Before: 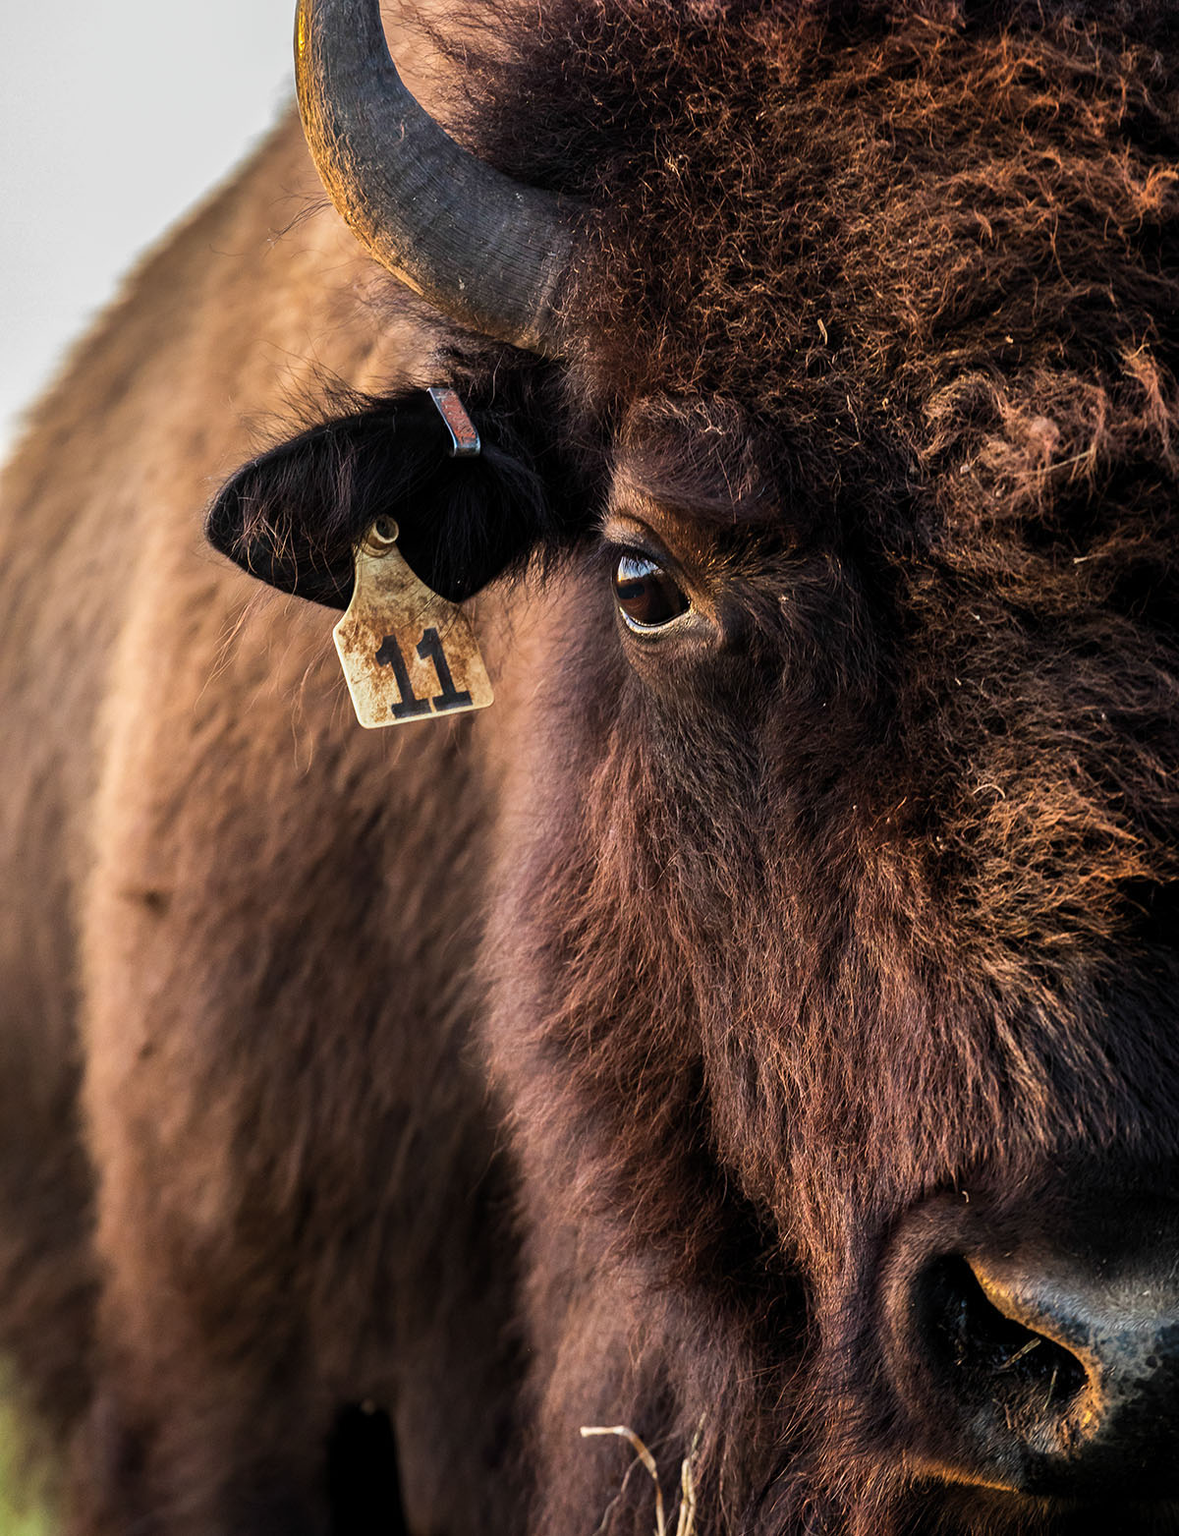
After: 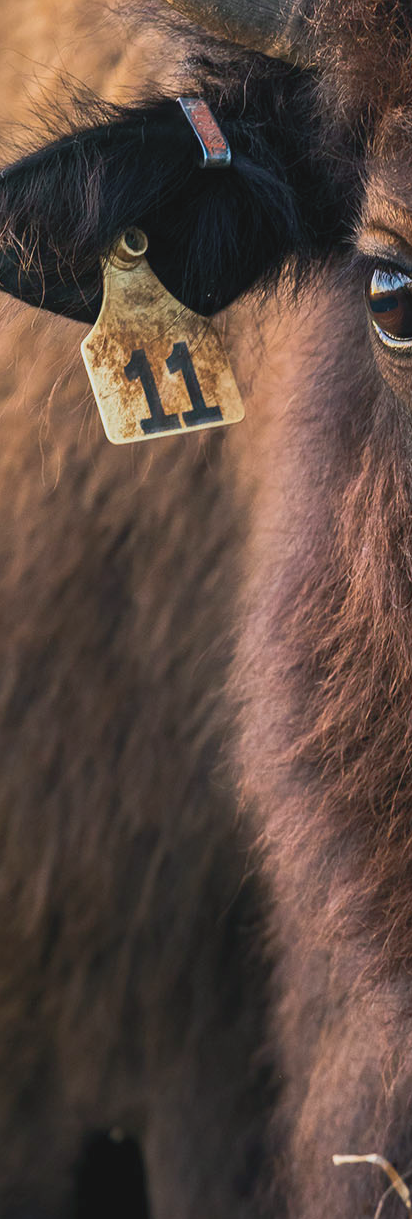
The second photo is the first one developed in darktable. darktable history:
crop and rotate: left 21.56%, top 19.025%, right 44.029%, bottom 2.963%
contrast brightness saturation: contrast -0.099, brightness 0.042, saturation 0.078
color balance rgb: power › luminance -7.9%, power › chroma 1.098%, power › hue 216.9°, perceptual saturation grading › global saturation 0.053%, perceptual brilliance grading › global brilliance 15.649%, perceptual brilliance grading › shadows -35.574%, contrast -29.532%
